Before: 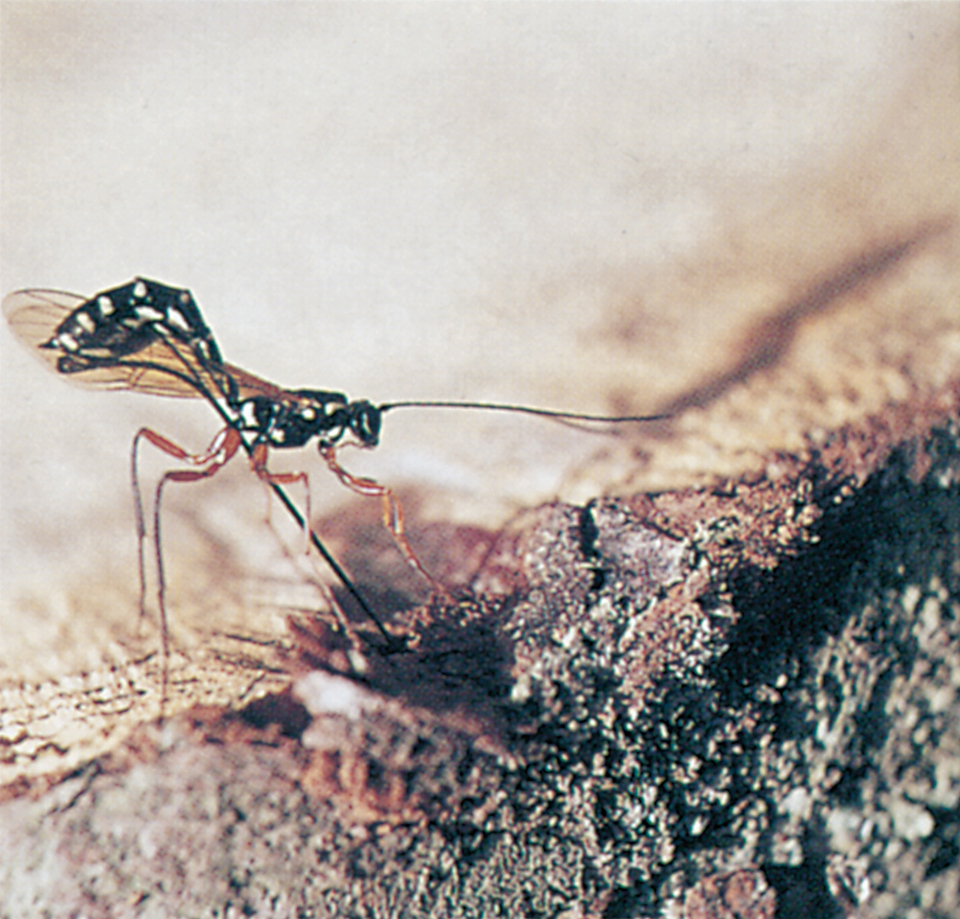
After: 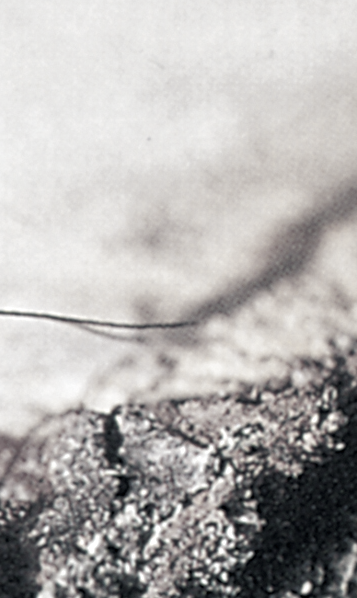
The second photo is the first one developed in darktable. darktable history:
crop and rotate: left 49.506%, top 10.143%, right 13.222%, bottom 24.779%
color balance rgb: highlights gain › luminance 17.546%, global offset › chroma 0.092%, global offset › hue 250.94°, perceptual saturation grading › global saturation 0.265%, global vibrance 10.799%
color correction: highlights b* 0.065, saturation 0.199
contrast brightness saturation: saturation -0.051
